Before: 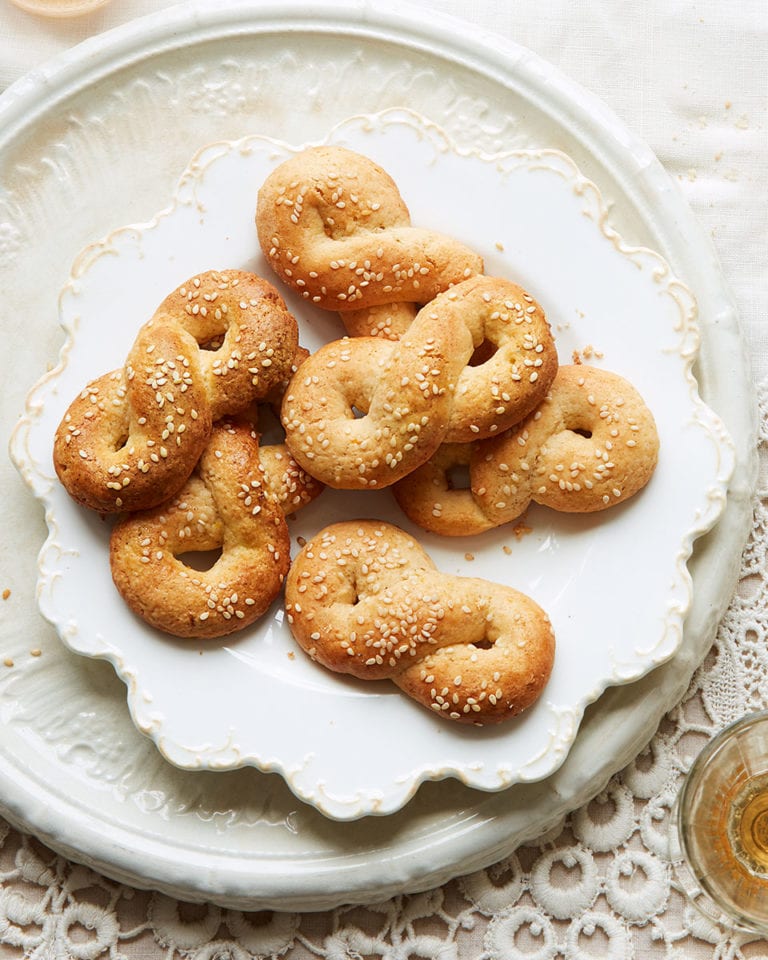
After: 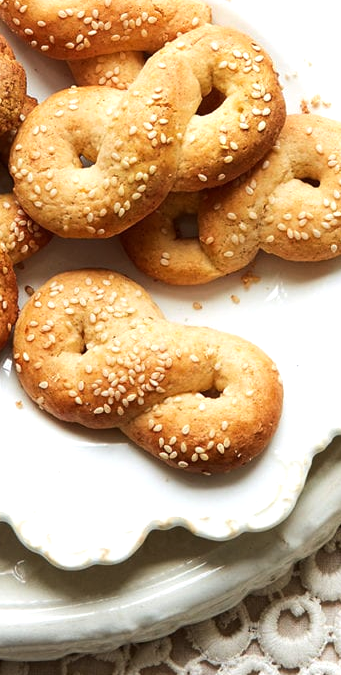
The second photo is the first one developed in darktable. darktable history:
tone equalizer: -8 EV -0.417 EV, -7 EV -0.389 EV, -6 EV -0.333 EV, -5 EV -0.222 EV, -3 EV 0.222 EV, -2 EV 0.333 EV, -1 EV 0.389 EV, +0 EV 0.417 EV, edges refinement/feathering 500, mask exposure compensation -1.57 EV, preserve details no
crop: left 35.432%, top 26.233%, right 20.145%, bottom 3.432%
